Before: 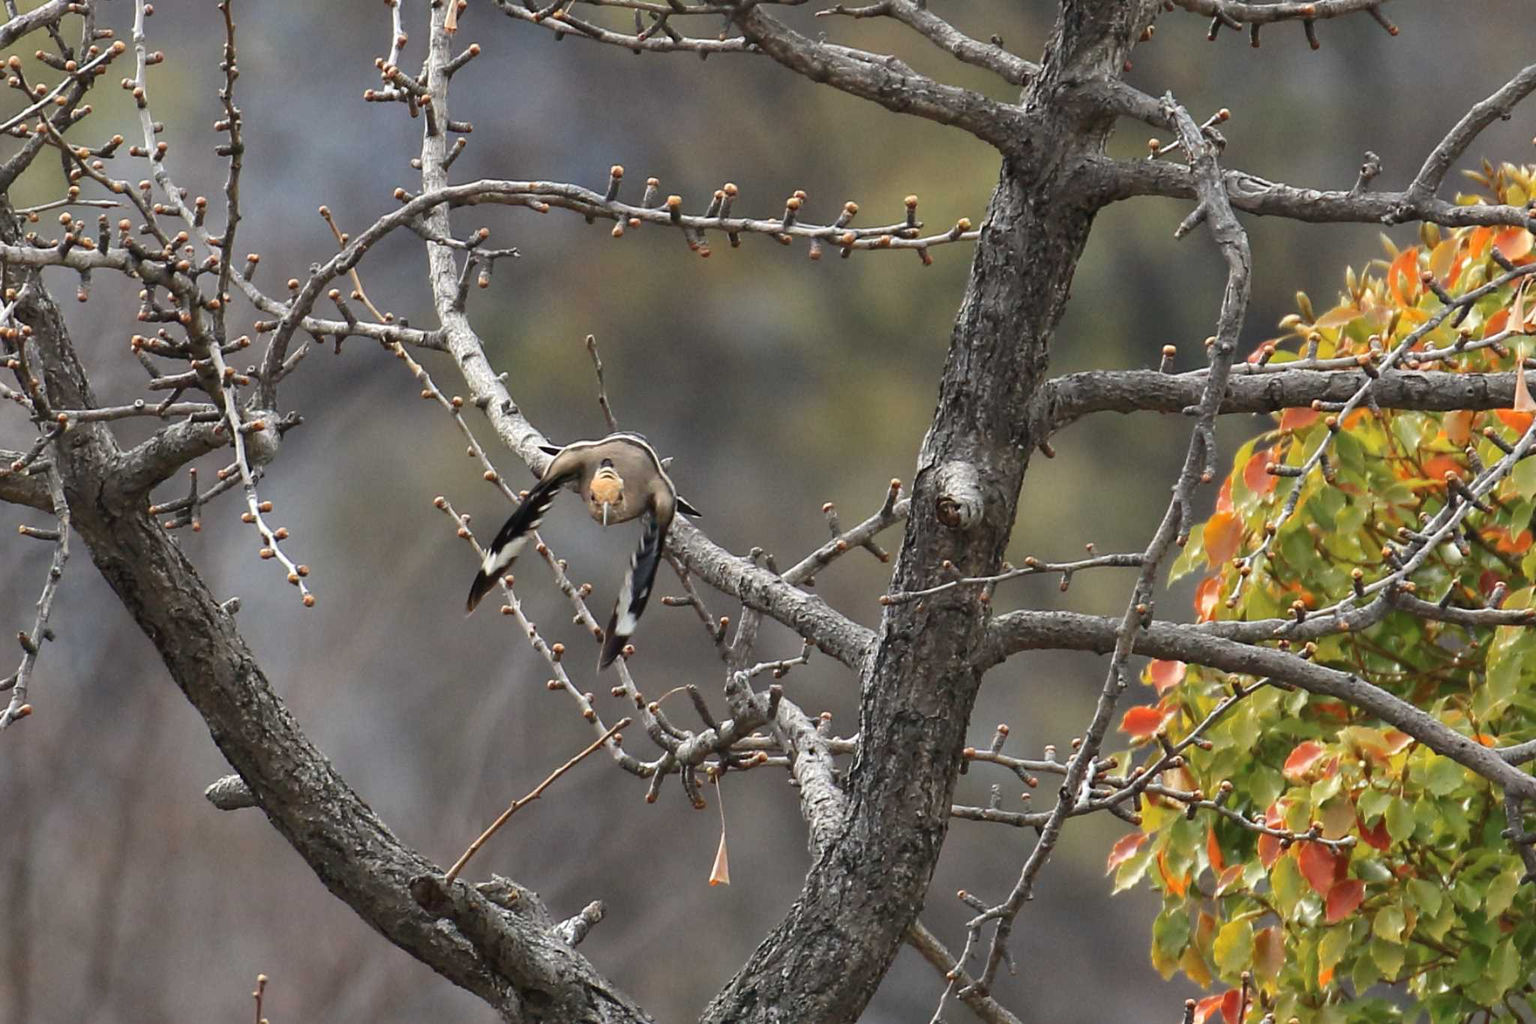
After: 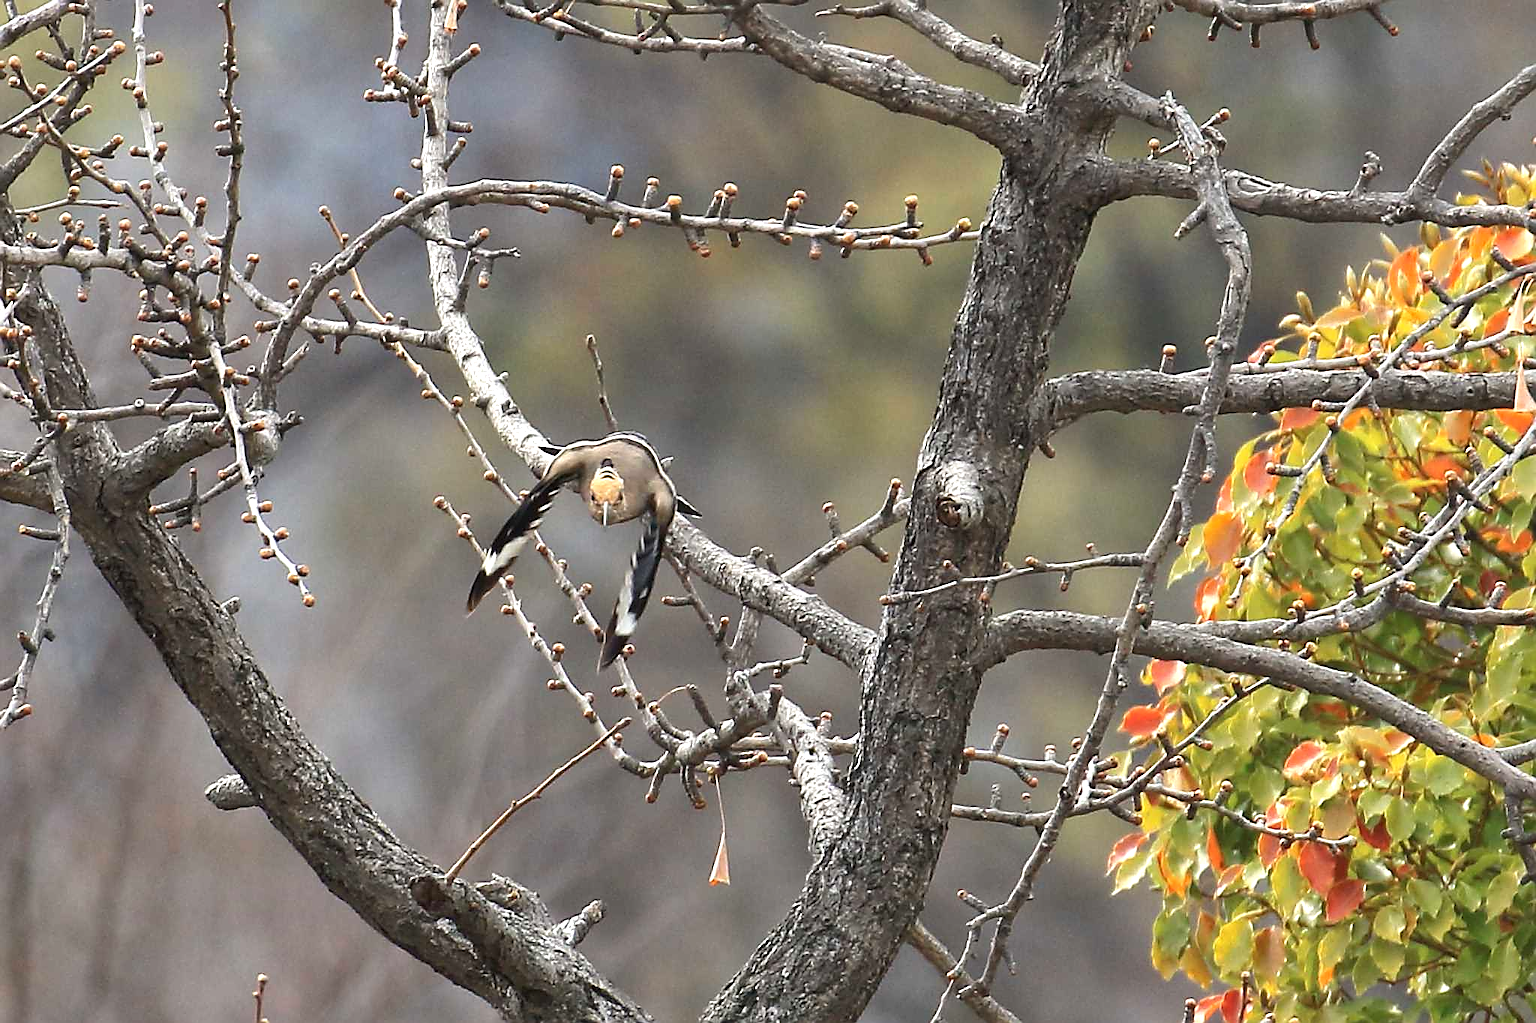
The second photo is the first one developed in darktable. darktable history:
exposure: black level correction 0, exposure 0.6 EV, compensate exposure bias true, compensate highlight preservation false
sharpen: radius 1.4, amount 1.25, threshold 0.7
